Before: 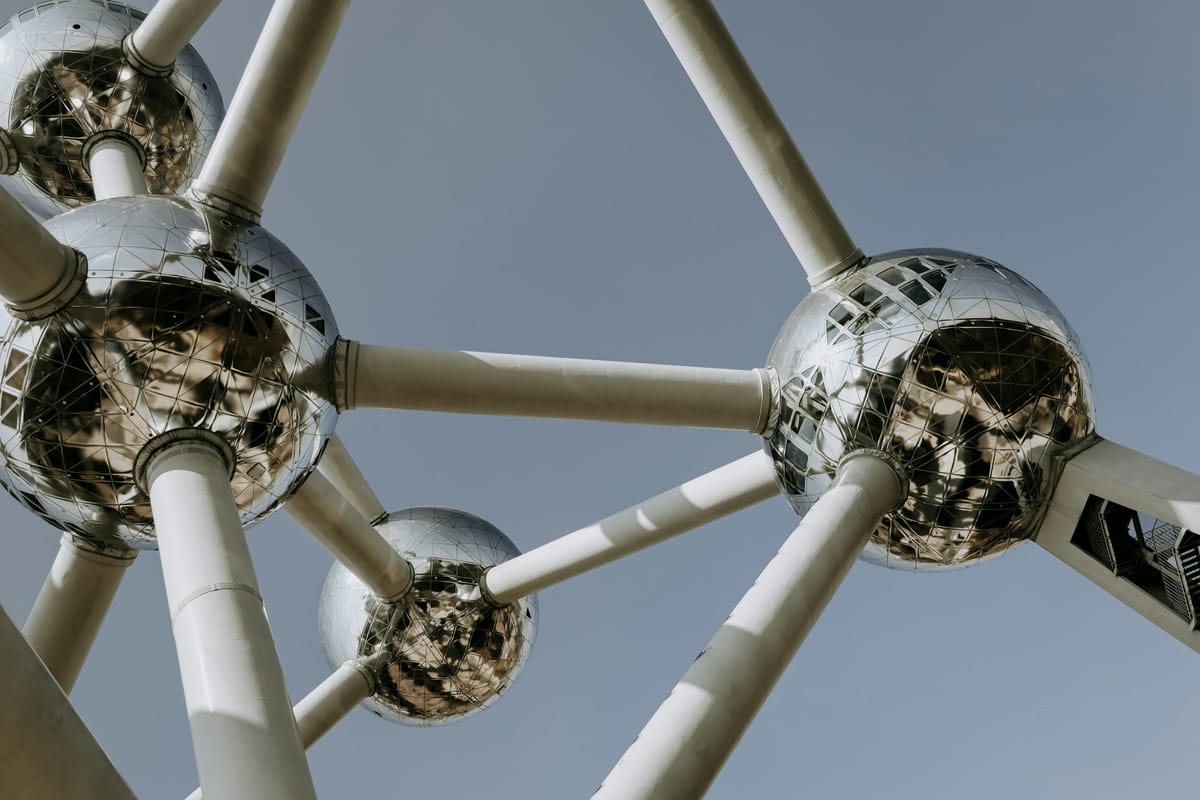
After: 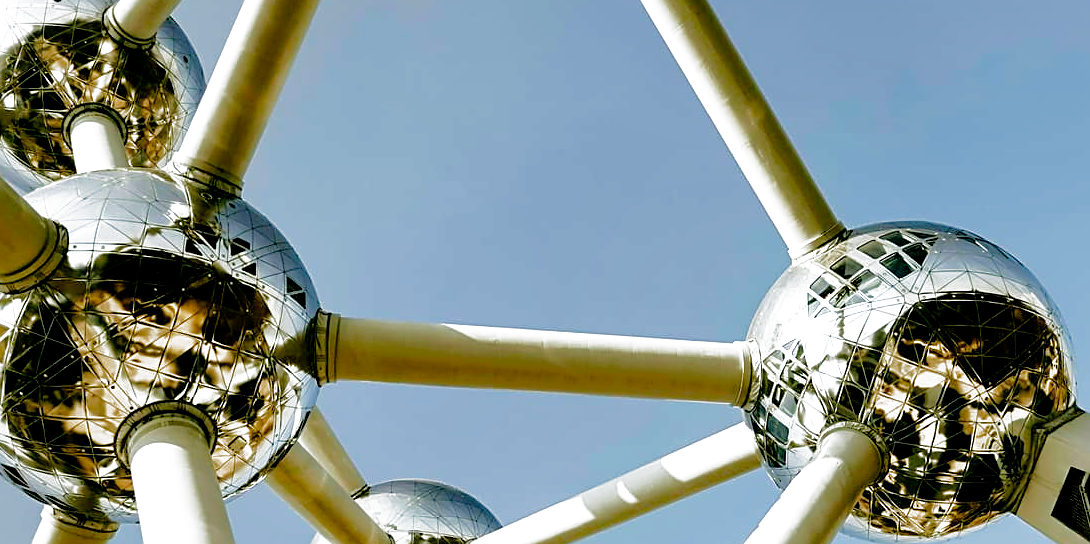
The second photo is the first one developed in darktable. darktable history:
crop: left 1.597%, top 3.45%, right 7.542%, bottom 28.433%
sharpen: on, module defaults
color balance rgb: perceptual saturation grading › global saturation 20%, perceptual saturation grading › highlights -50.232%, perceptual saturation grading › shadows 30.309%, global vibrance 50.618%
filmic rgb: middle gray luminance 8.97%, black relative exposure -6.26 EV, white relative exposure 2.72 EV, target black luminance 0%, hardness 4.78, latitude 73.37%, contrast 1.336, shadows ↔ highlights balance 9.57%, add noise in highlights 0.001, preserve chrominance no, color science v3 (2019), use custom middle-gray values true, contrast in highlights soft
shadows and highlights: shadows 39.97, highlights -59.91
